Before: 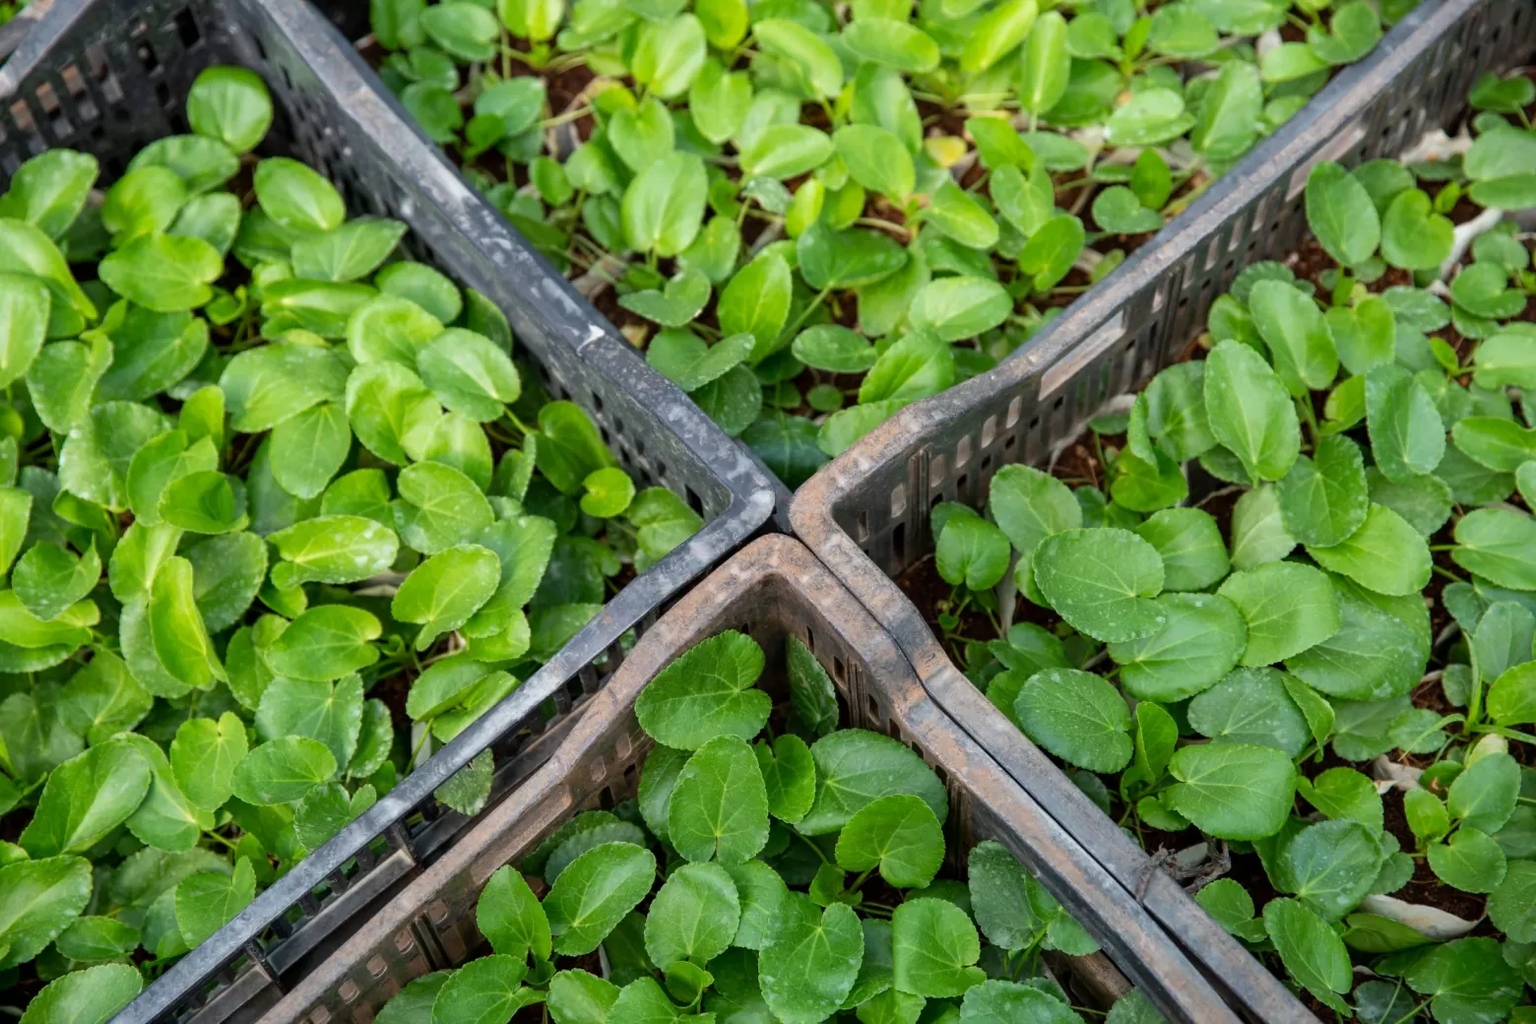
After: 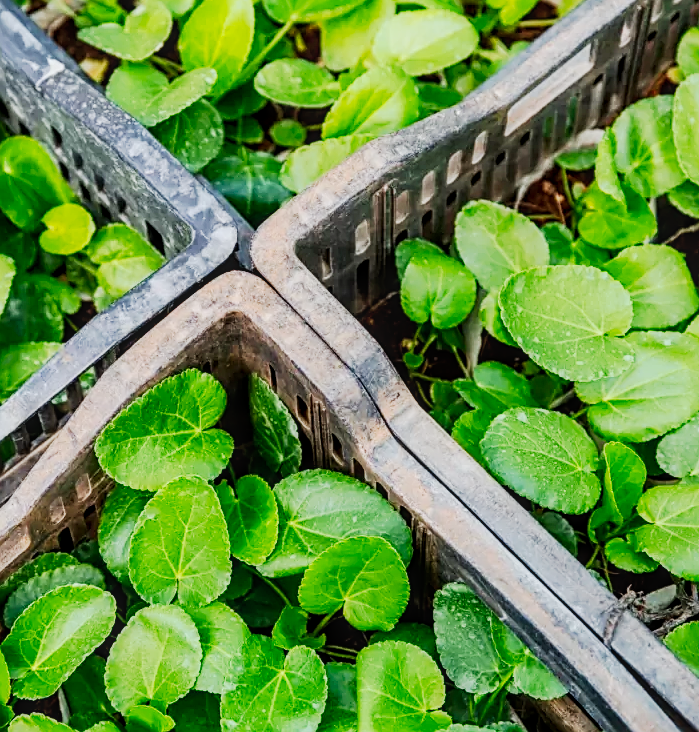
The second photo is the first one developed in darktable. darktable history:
contrast equalizer: octaves 7, y [[0.545, 0.572, 0.59, 0.59, 0.571, 0.545], [0.5 ×6], [0.5 ×6], [0 ×6], [0 ×6]], mix -0.208
tone curve: curves: ch0 [(0, 0.017) (0.091, 0.04) (0.296, 0.276) (0.439, 0.482) (0.64, 0.729) (0.785, 0.817) (0.995, 0.917)]; ch1 [(0, 0) (0.384, 0.365) (0.463, 0.447) (0.486, 0.474) (0.503, 0.497) (0.526, 0.52) (0.555, 0.564) (0.578, 0.589) (0.638, 0.66) (0.766, 0.773) (1, 1)]; ch2 [(0, 0) (0.374, 0.344) (0.446, 0.443) (0.501, 0.509) (0.528, 0.522) (0.569, 0.593) (0.61, 0.646) (0.666, 0.688) (1, 1)], preserve colors none
contrast brightness saturation: contrast 0.199, brightness 0.156, saturation 0.228
sharpen: amount 0.593
local contrast: detail 130%
crop: left 35.294%, top 26.103%, right 19.866%, bottom 3.428%
